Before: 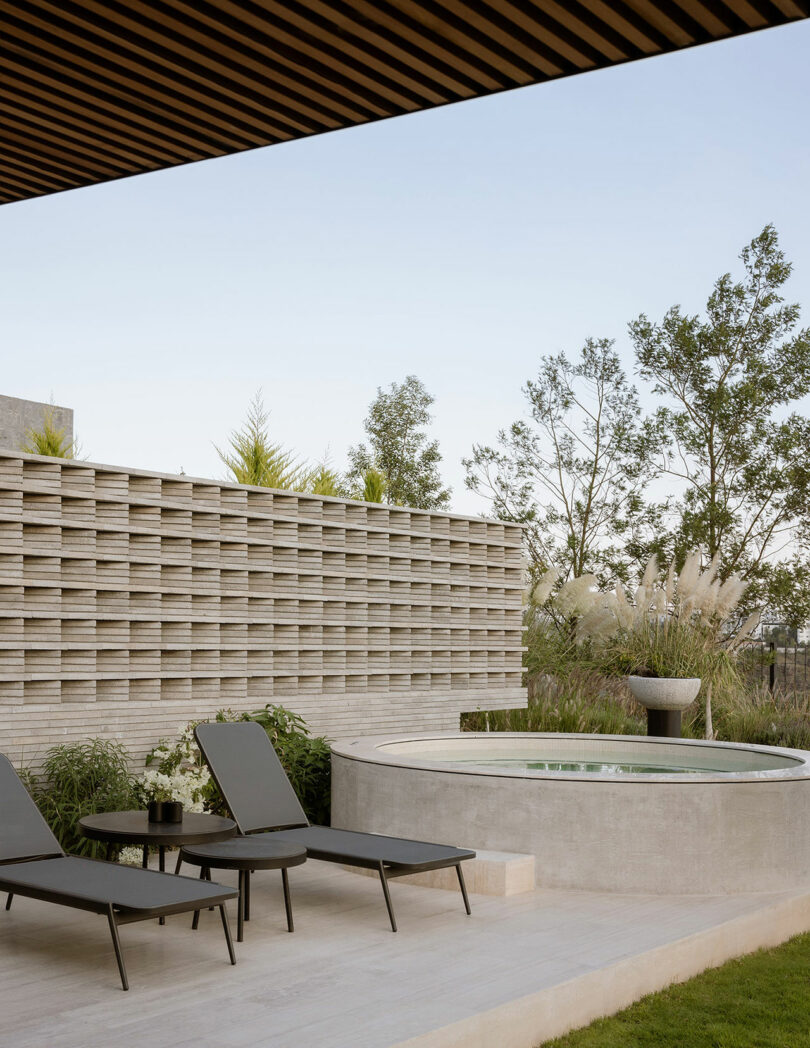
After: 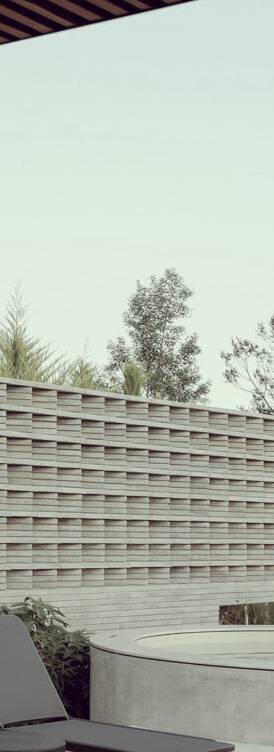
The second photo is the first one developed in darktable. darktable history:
color zones: curves: ch0 [(0, 0.533) (0.126, 0.533) (0.234, 0.533) (0.368, 0.357) (0.5, 0.5) (0.625, 0.5) (0.74, 0.637) (0.875, 0.5)]; ch1 [(0.004, 0.708) (0.129, 0.662) (0.25, 0.5) (0.375, 0.331) (0.496, 0.396) (0.625, 0.649) (0.739, 0.26) (0.875, 0.5) (1, 0.478)]; ch2 [(0, 0.409) (0.132, 0.403) (0.236, 0.558) (0.379, 0.448) (0.5, 0.5) (0.625, 0.5) (0.691, 0.39) (0.875, 0.5)]
exposure: exposure 0.202 EV, compensate highlight preservation false
color correction: highlights a* -20.9, highlights b* 20.61, shadows a* 19.38, shadows b* -19.96, saturation 0.447
crop and rotate: left 29.772%, top 10.259%, right 36.328%, bottom 17.897%
